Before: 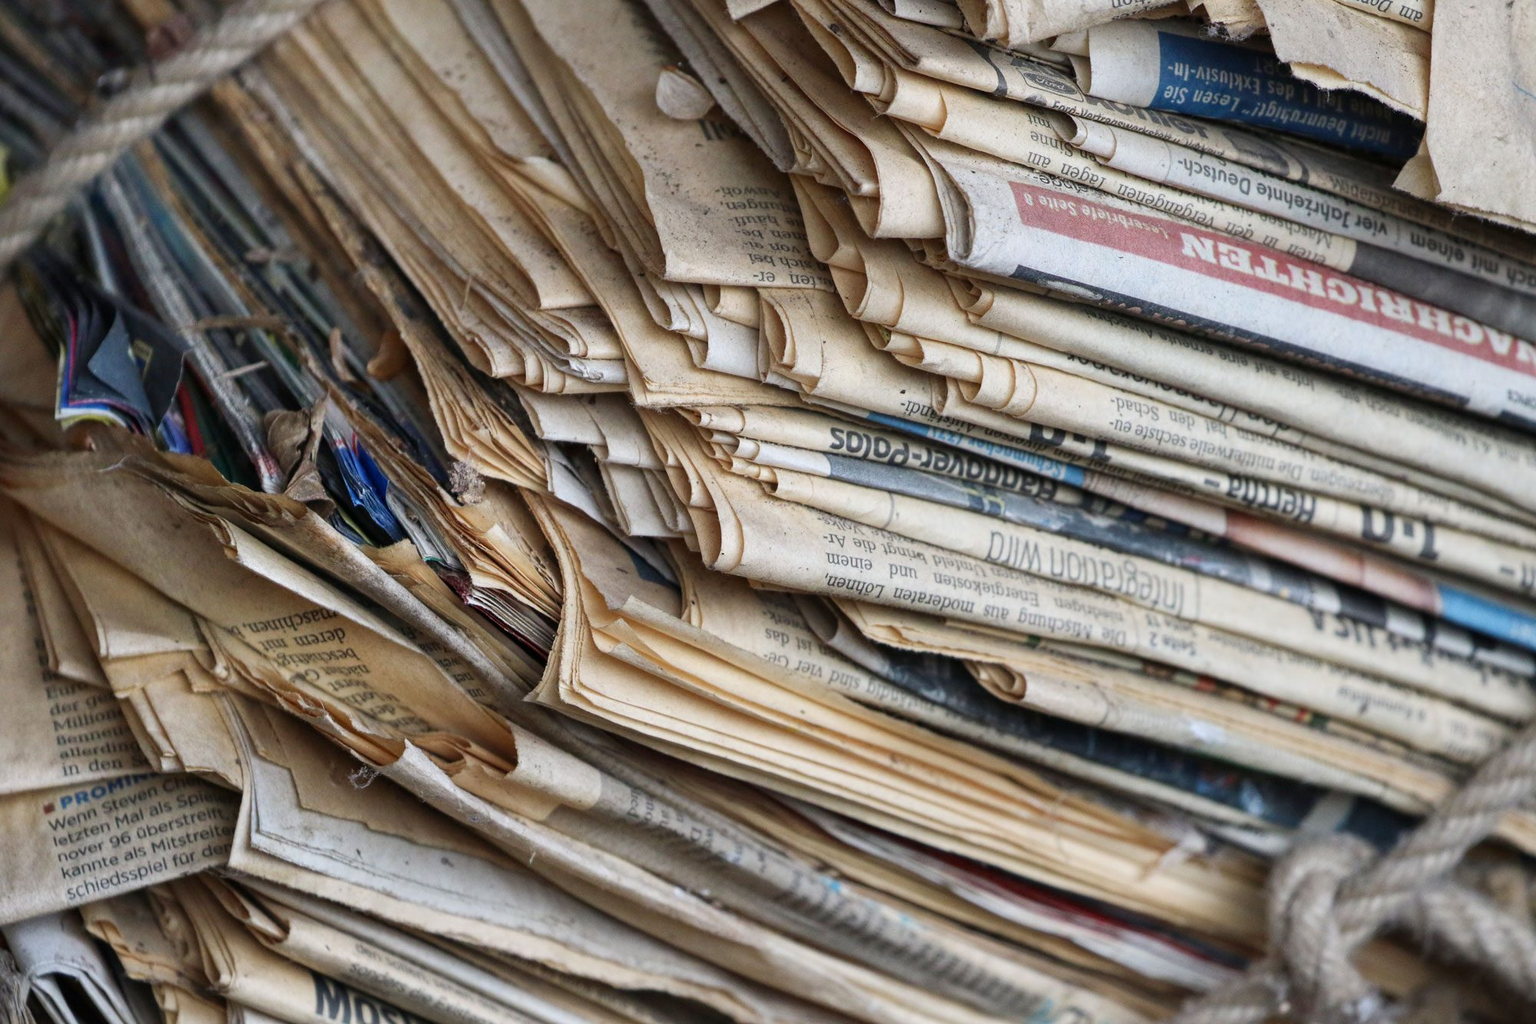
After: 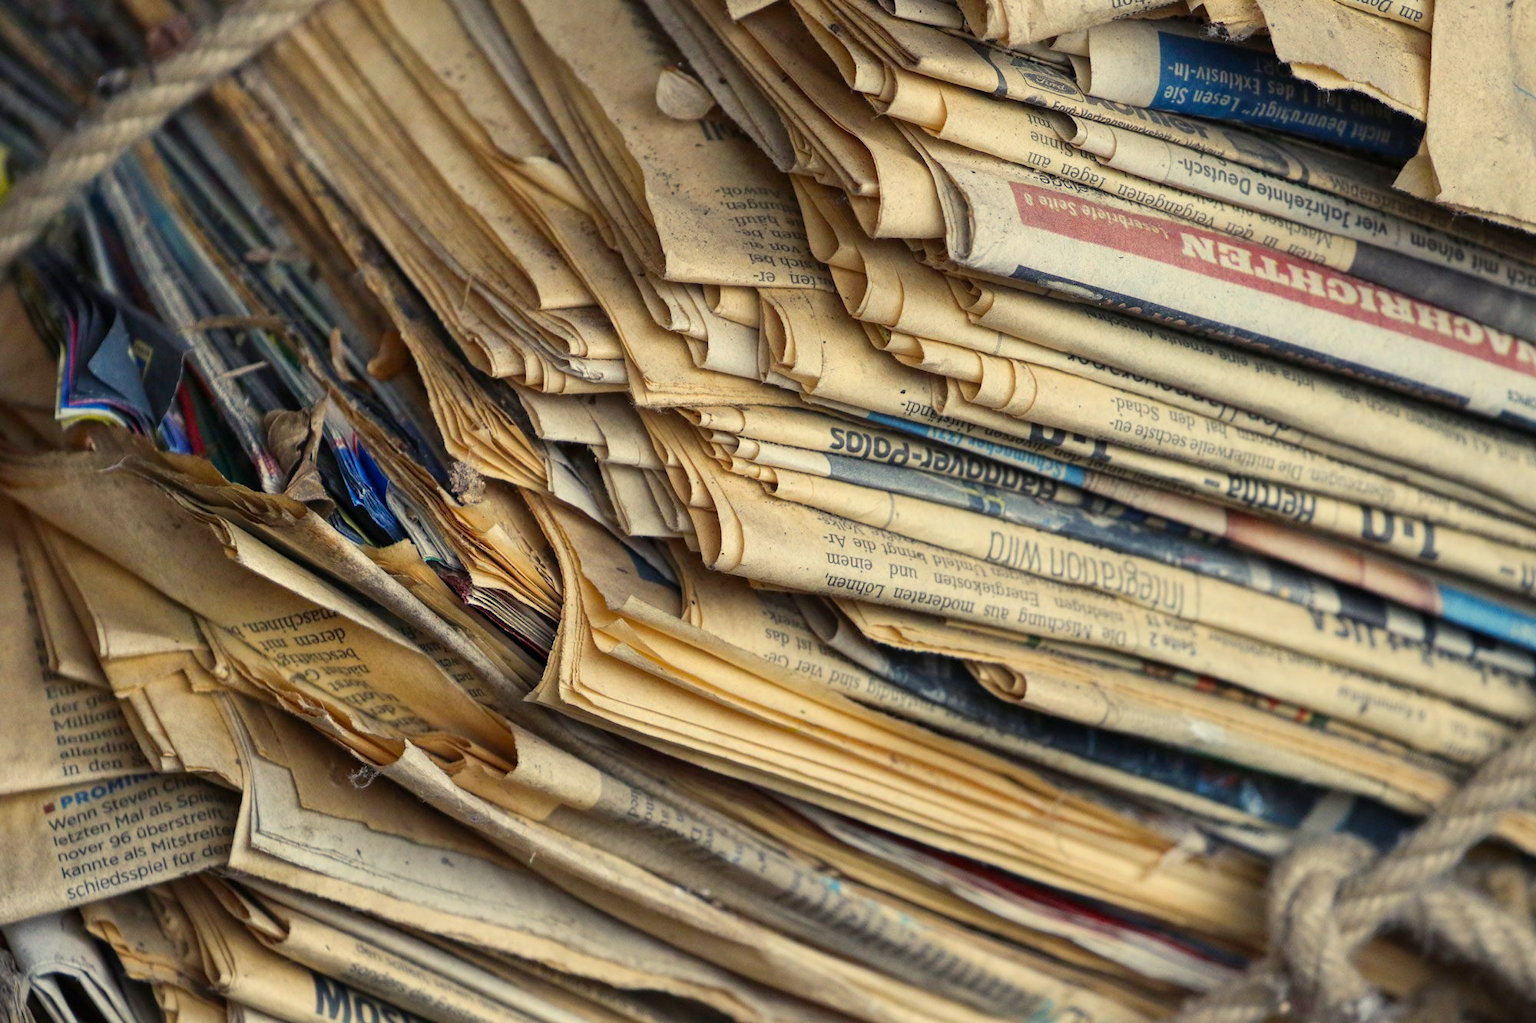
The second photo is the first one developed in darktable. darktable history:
color balance rgb: highlights gain › chroma 8.034%, highlights gain › hue 81.61°, perceptual saturation grading › global saturation 19.446%, global vibrance 9.738%
